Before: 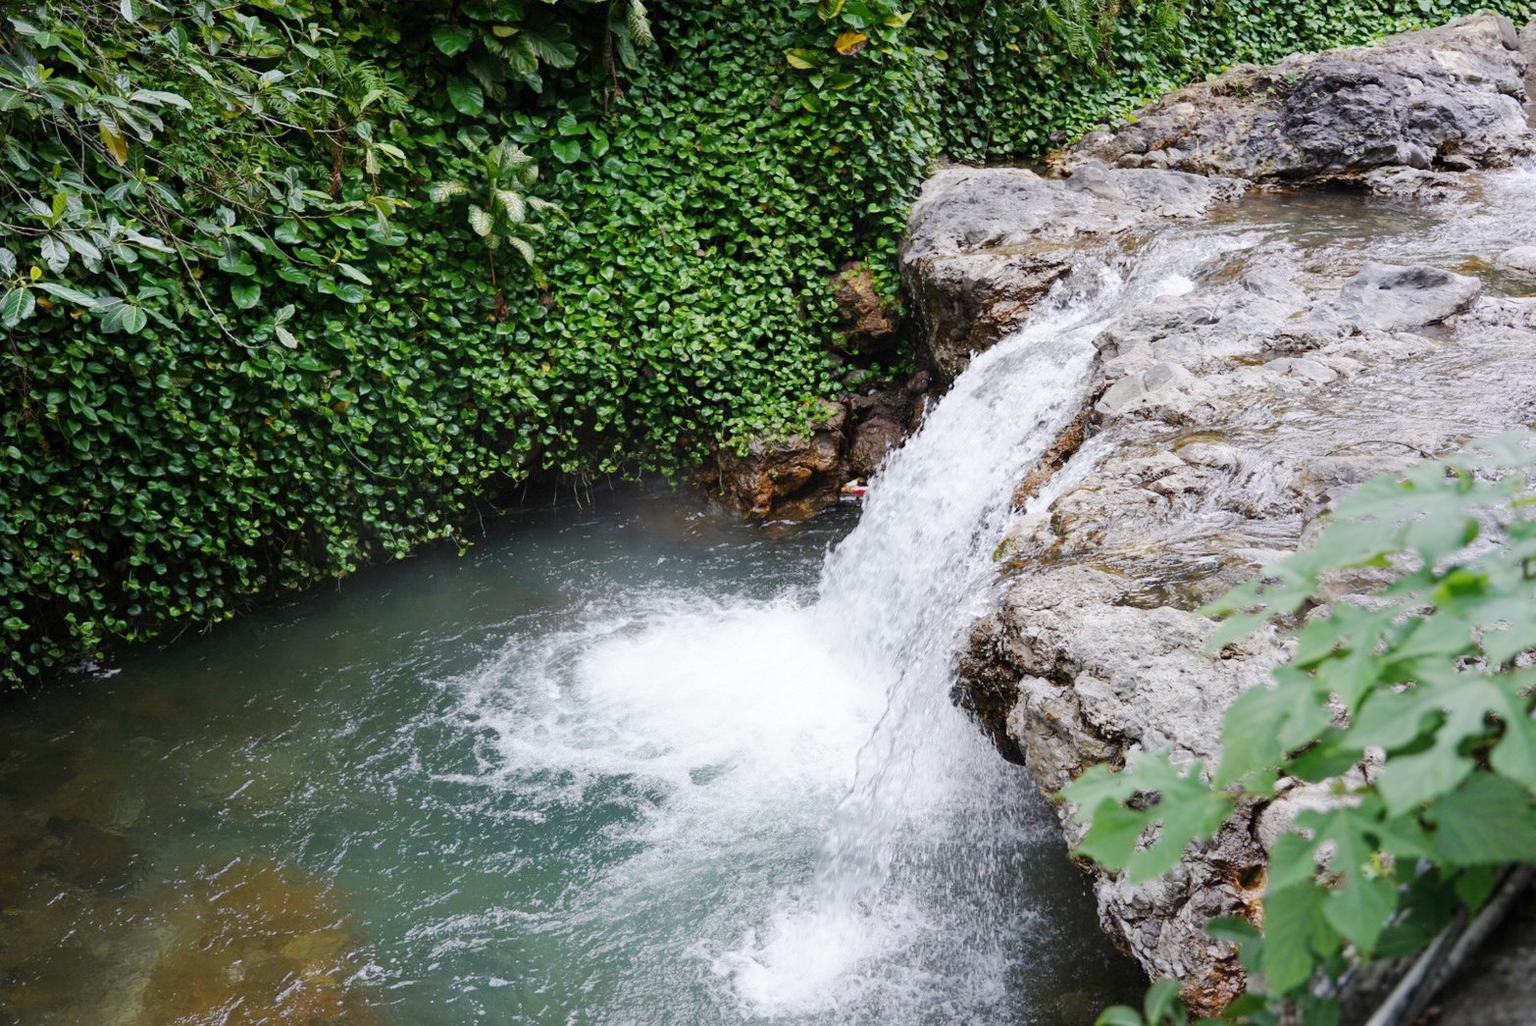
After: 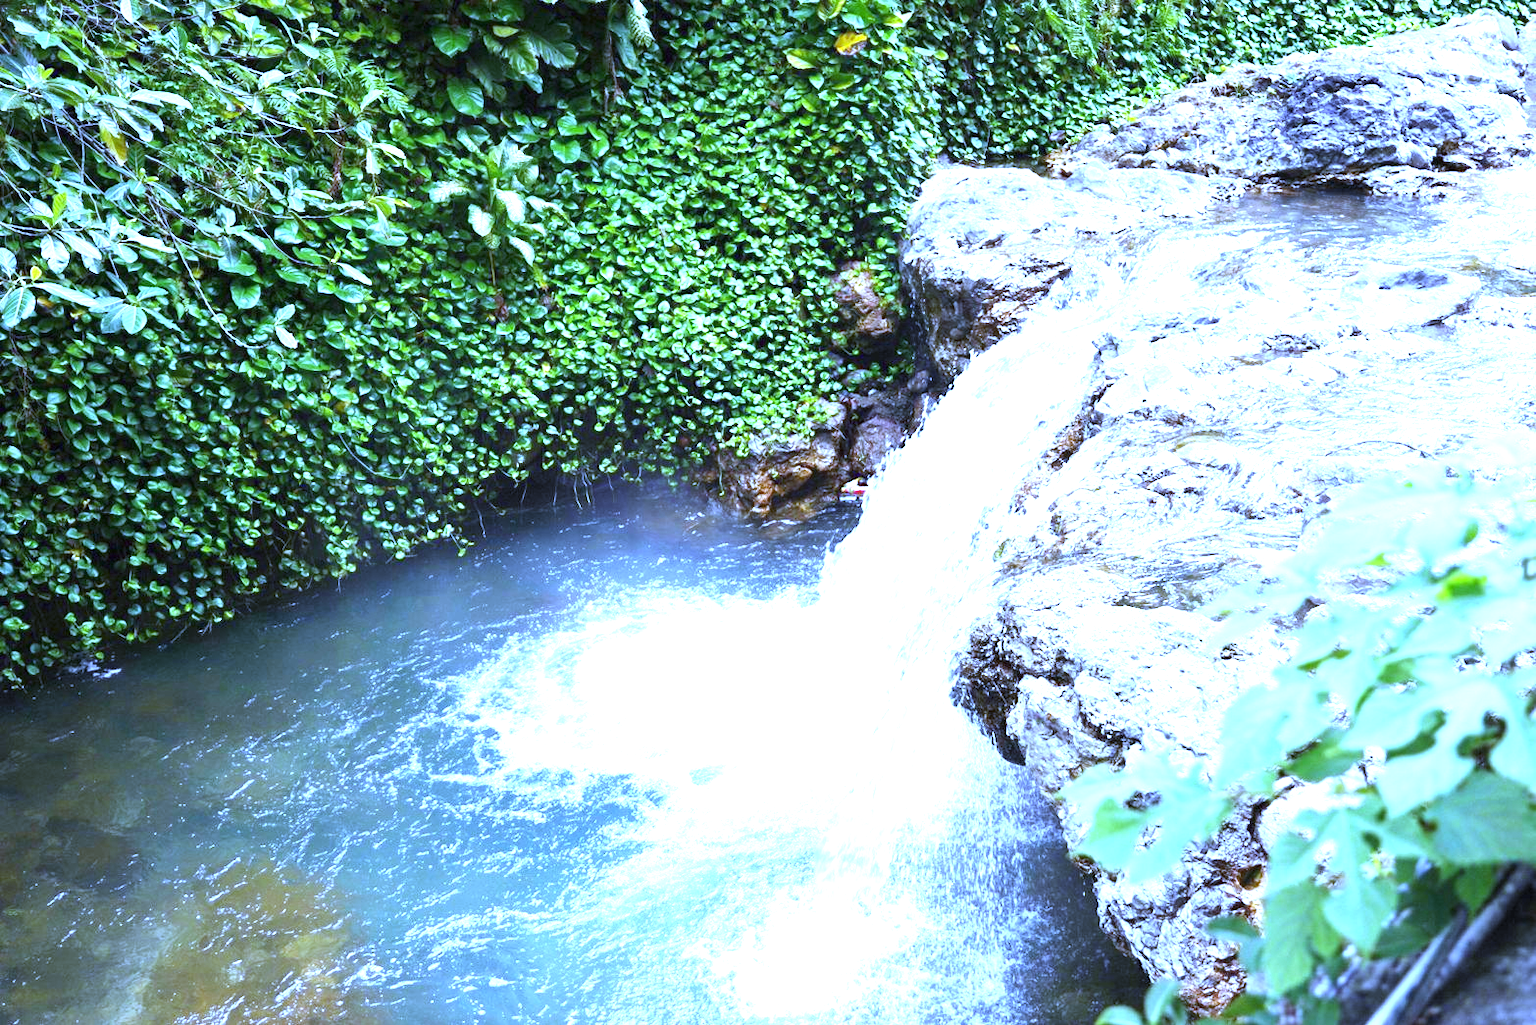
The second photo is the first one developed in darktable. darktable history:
white balance: red 0.766, blue 1.537
exposure: black level correction 0, exposure 1.741 EV, compensate exposure bias true, compensate highlight preservation false
